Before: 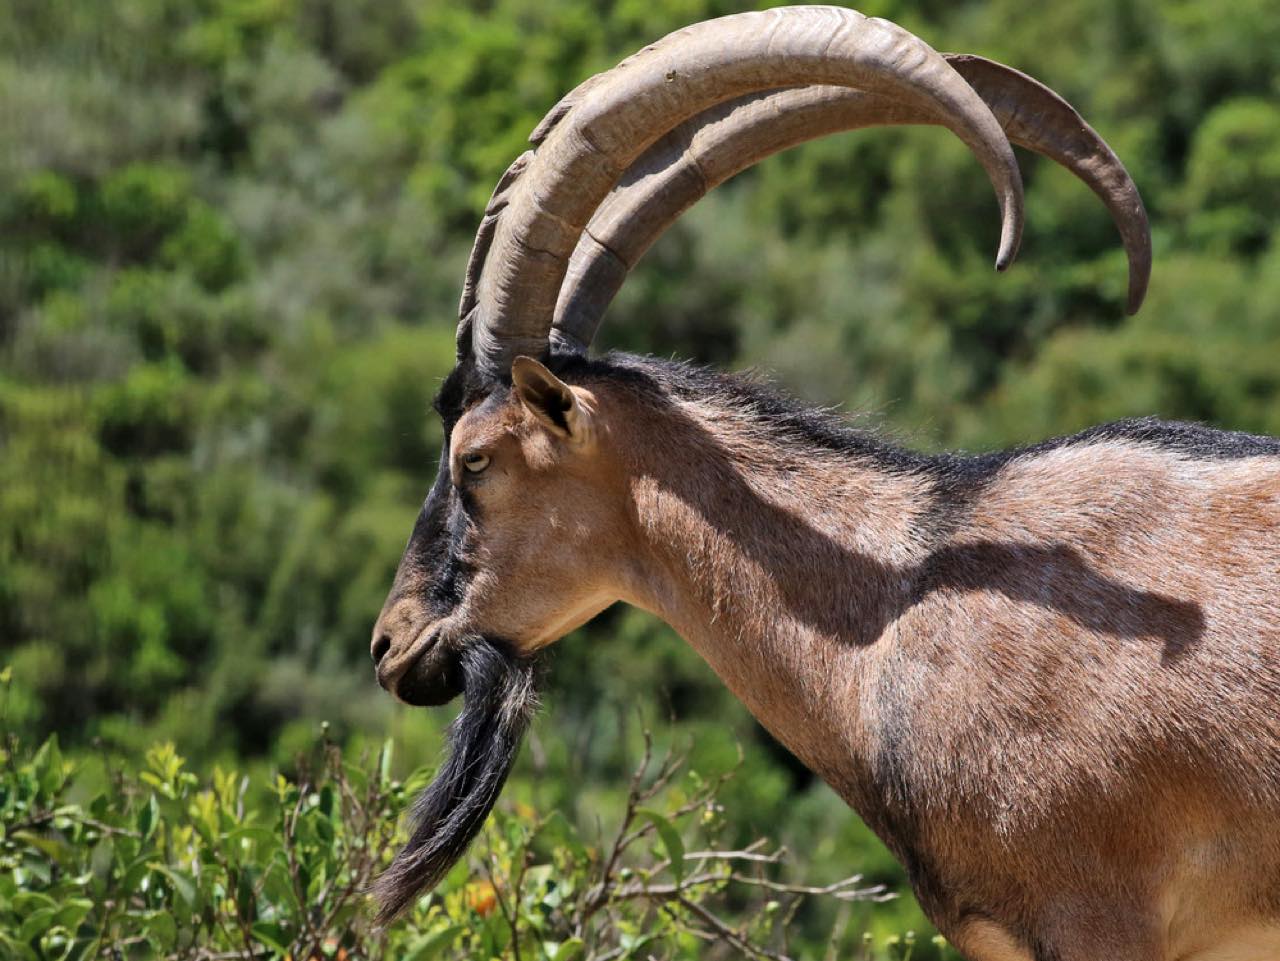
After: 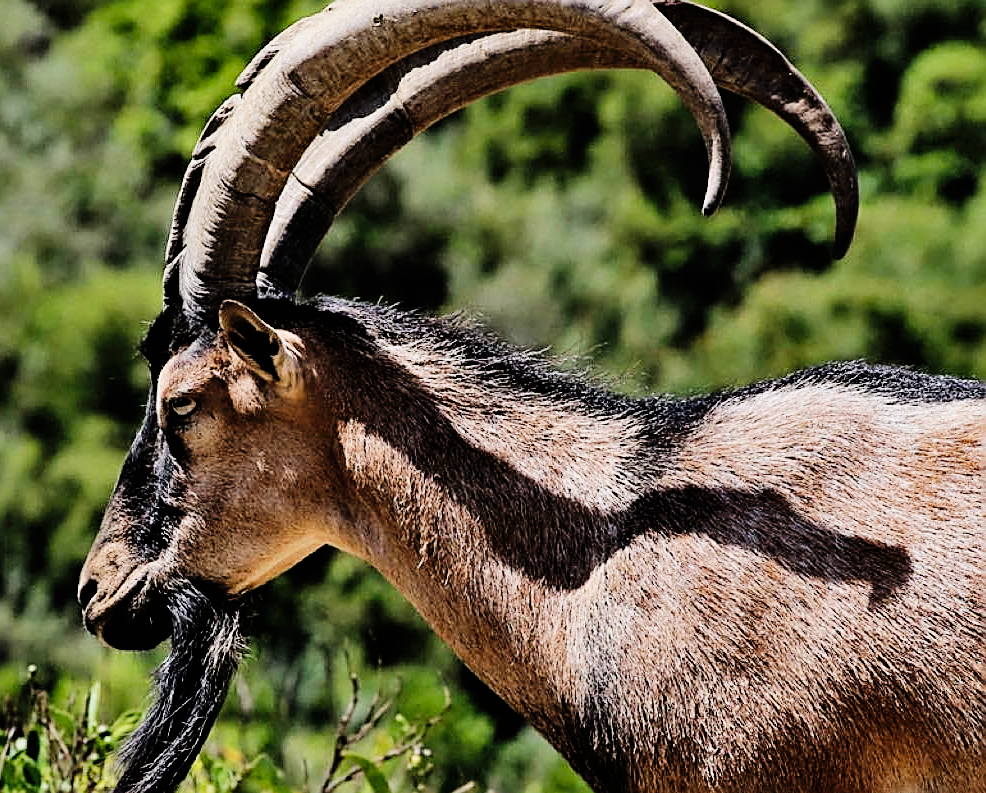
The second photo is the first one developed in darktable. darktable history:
exposure: compensate highlight preservation false
sharpen: amount 1.007
tone curve: curves: ch0 [(0, 0) (0.003, 0.004) (0.011, 0.006) (0.025, 0.011) (0.044, 0.017) (0.069, 0.029) (0.1, 0.047) (0.136, 0.07) (0.177, 0.121) (0.224, 0.182) (0.277, 0.257) (0.335, 0.342) (0.399, 0.432) (0.468, 0.526) (0.543, 0.621) (0.623, 0.711) (0.709, 0.792) (0.801, 0.87) (0.898, 0.951) (1, 1)], preserve colors none
shadows and highlights: shadows 36.22, highlights -27.51, highlights color adjustment 0.298%, soften with gaussian
crop: left 22.964%, top 5.862%, bottom 11.603%
filmic rgb: black relative exposure -5 EV, white relative exposure 3.97 EV, hardness 2.88, contrast 1.296, highlights saturation mix -30.35%
